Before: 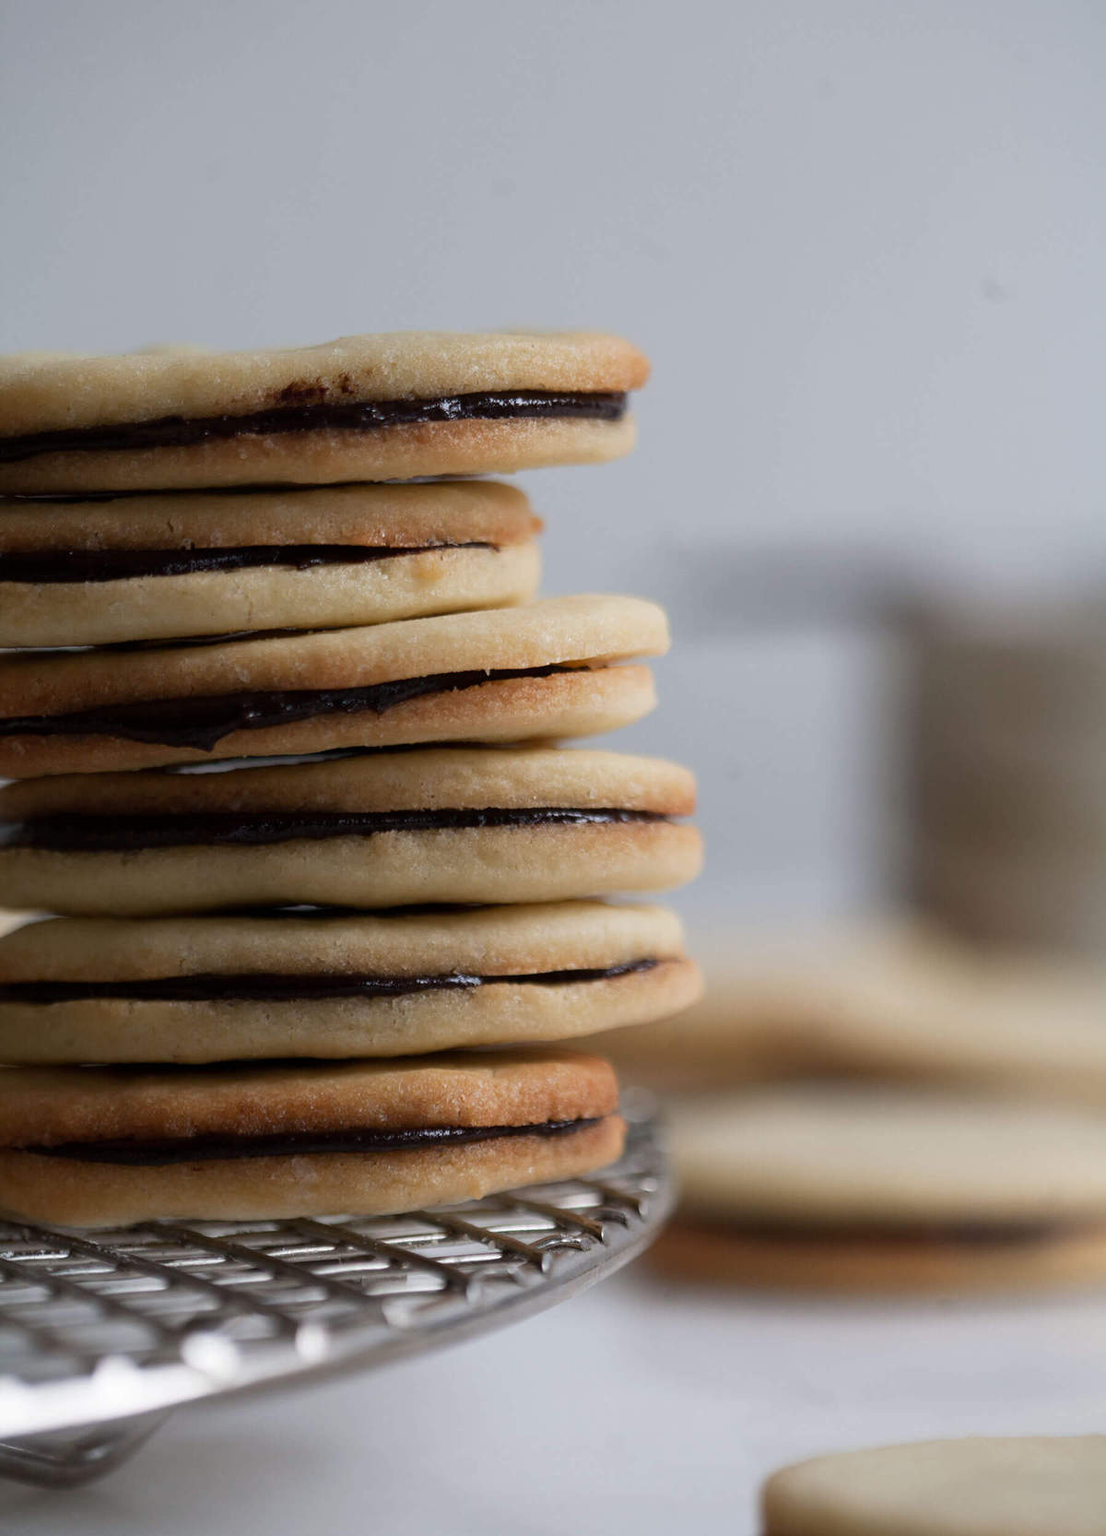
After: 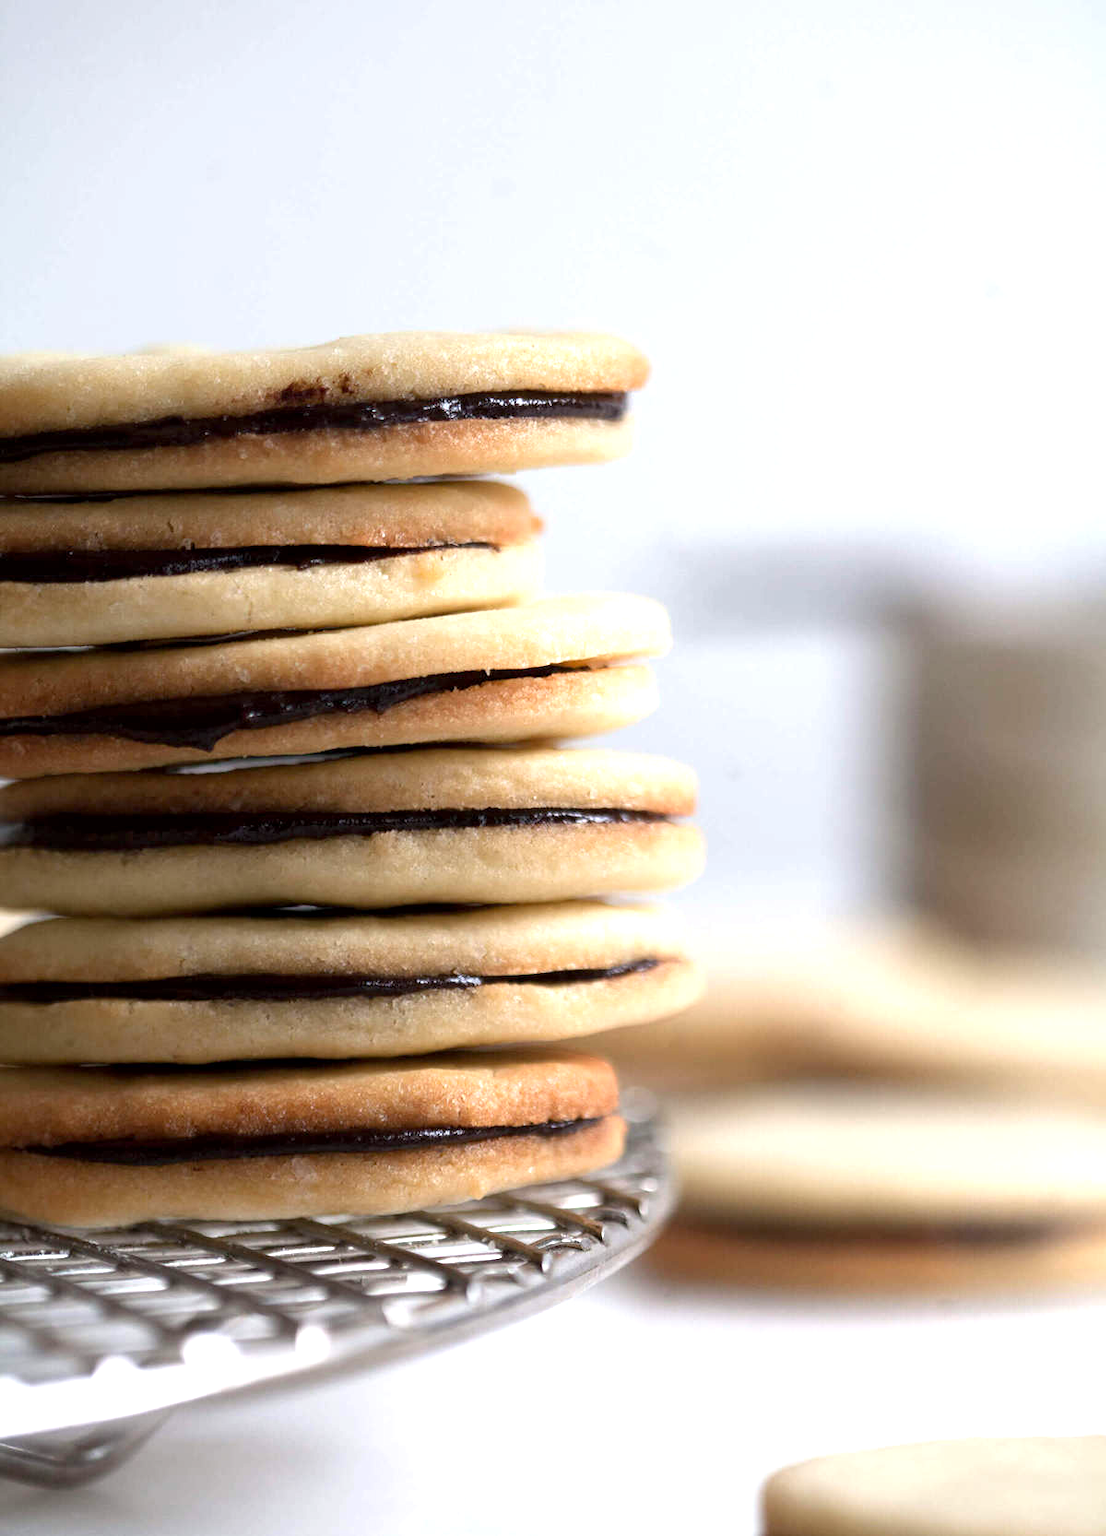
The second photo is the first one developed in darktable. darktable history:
exposure: black level correction 0.001, exposure 1.116 EV, compensate highlight preservation false
contrast brightness saturation: saturation -0.04
